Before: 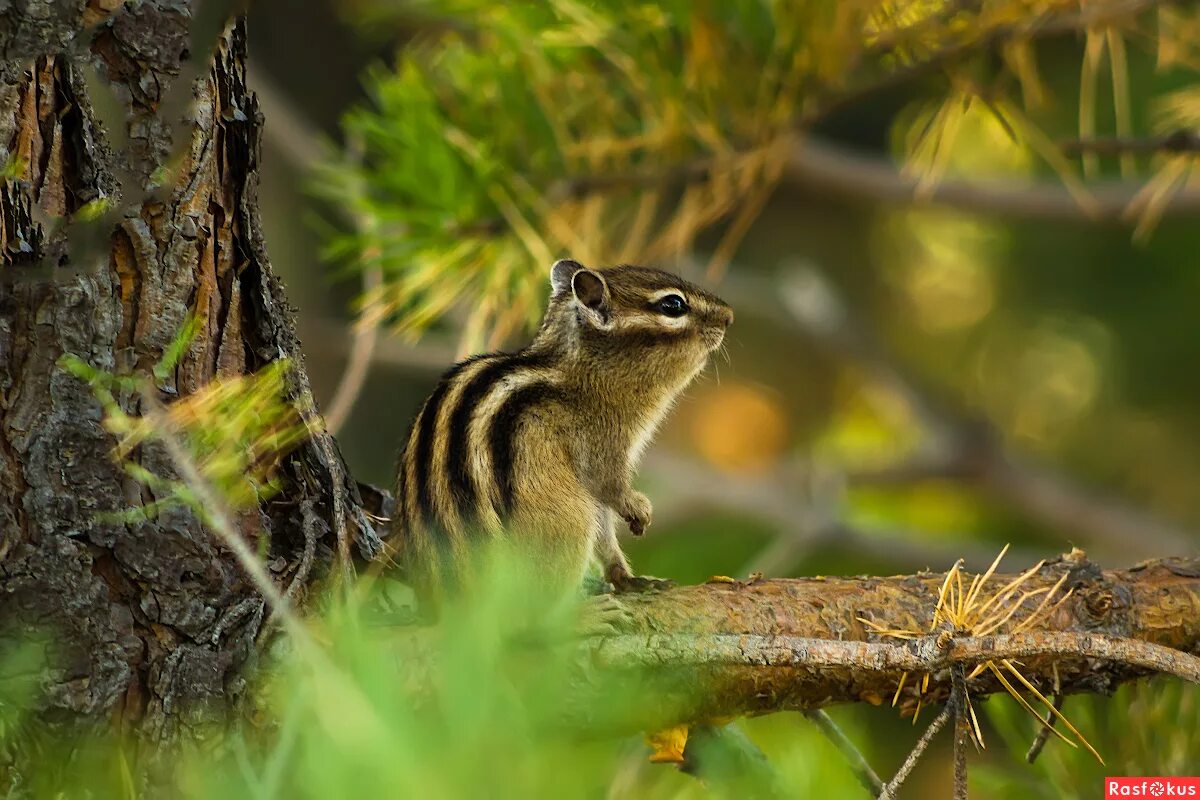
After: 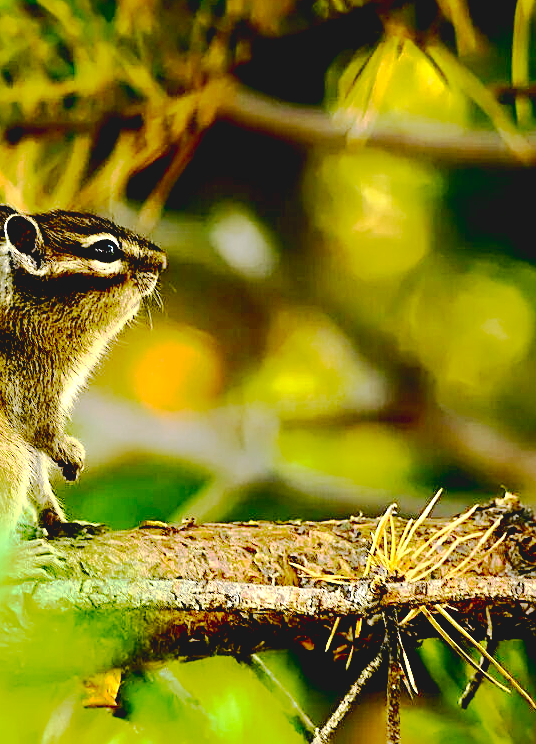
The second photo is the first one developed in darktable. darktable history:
crop: left 47.272%, top 6.88%, right 8.029%
sharpen: on, module defaults
contrast brightness saturation: contrast 0.208, brightness -0.114, saturation 0.208
tone equalizer: -8 EV -0.723 EV, -7 EV -0.669 EV, -6 EV -0.578 EV, -5 EV -0.363 EV, -3 EV 0.373 EV, -2 EV 0.6 EV, -1 EV 0.699 EV, +0 EV 0.768 EV, smoothing diameter 24.94%, edges refinement/feathering 10.12, preserve details guided filter
base curve: curves: ch0 [(0.065, 0.026) (0.236, 0.358) (0.53, 0.546) (0.777, 0.841) (0.924, 0.992)], preserve colors none
